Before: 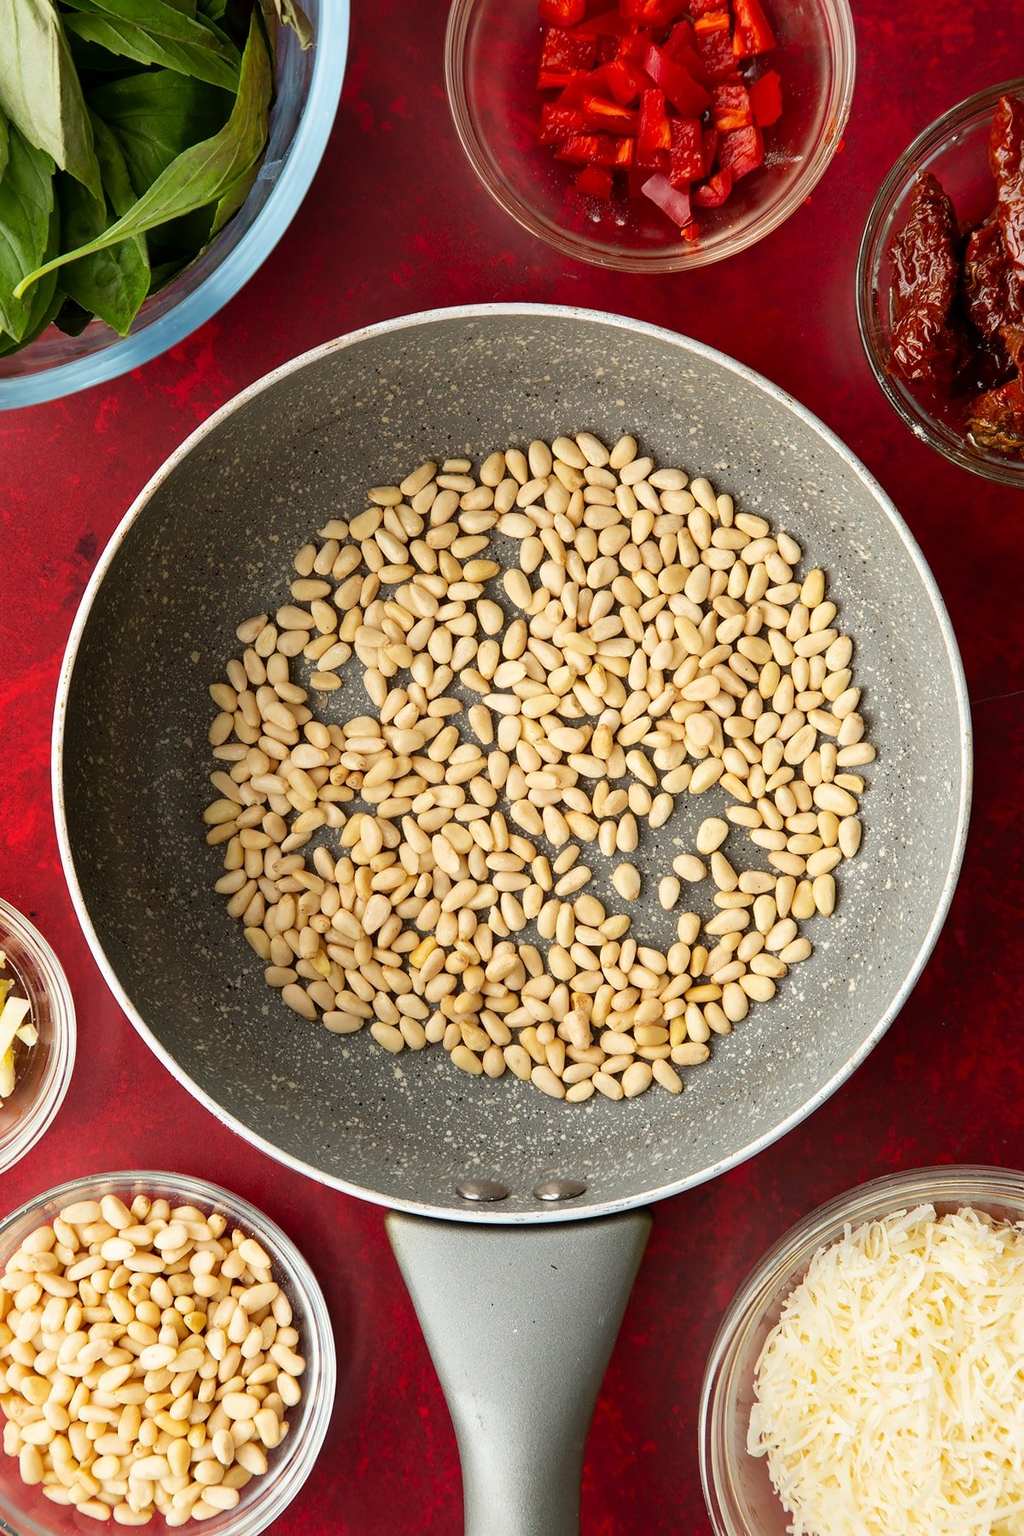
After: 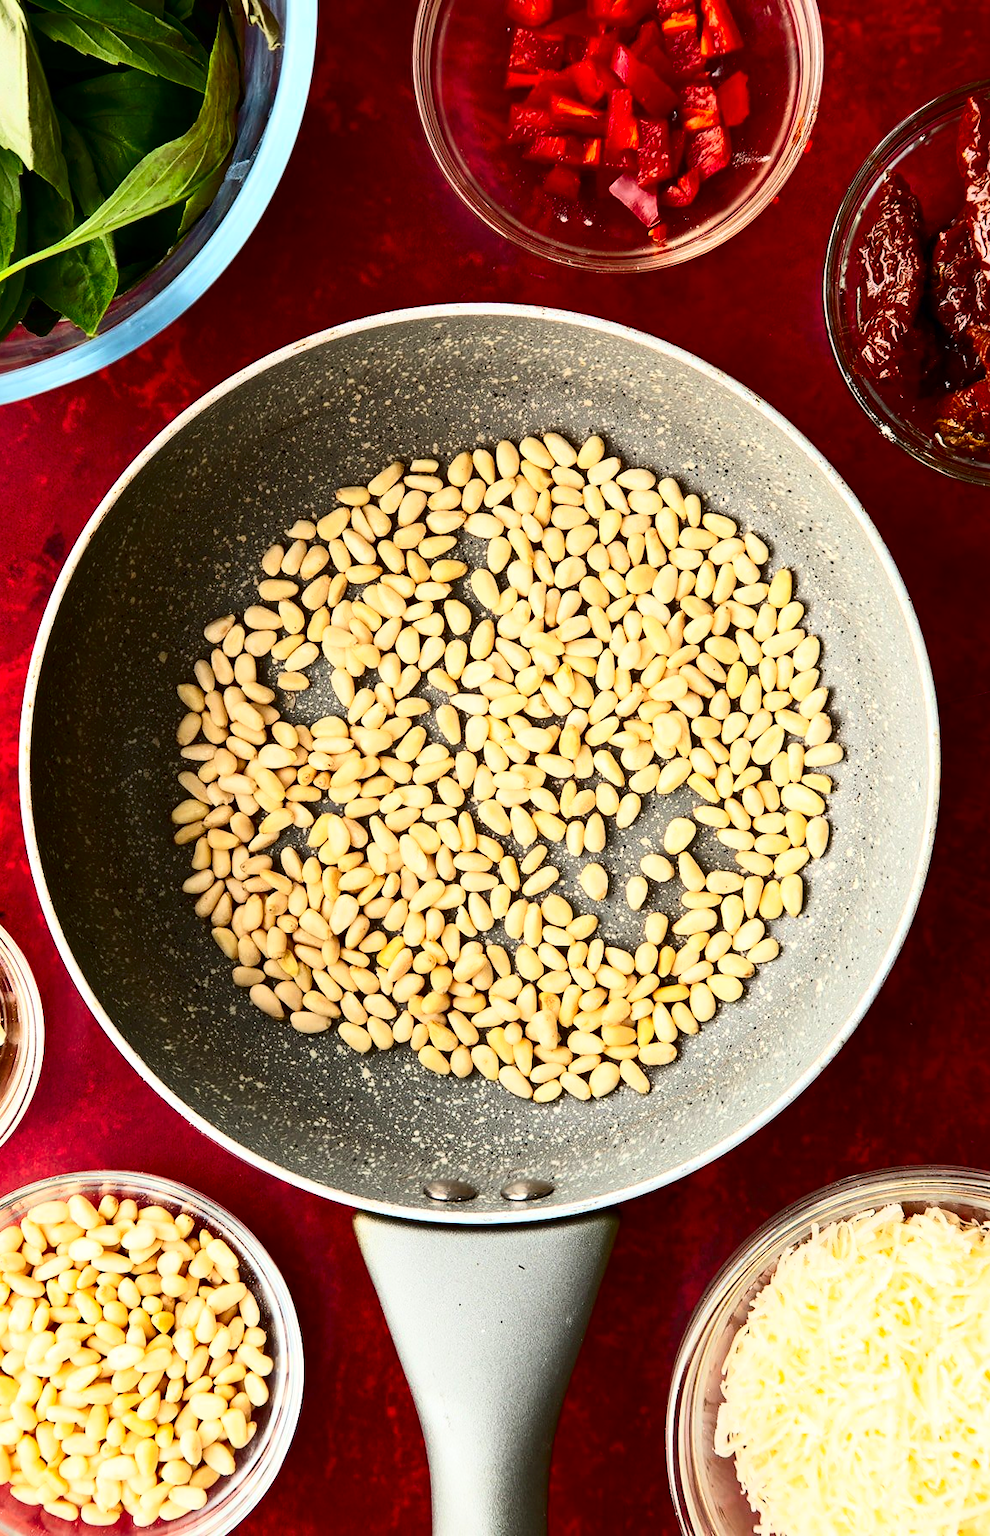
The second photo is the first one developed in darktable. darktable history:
crop and rotate: left 3.242%
contrast brightness saturation: contrast 0.409, brightness 0.046, saturation 0.259
exposure: exposure 0.133 EV, compensate exposure bias true, compensate highlight preservation false
